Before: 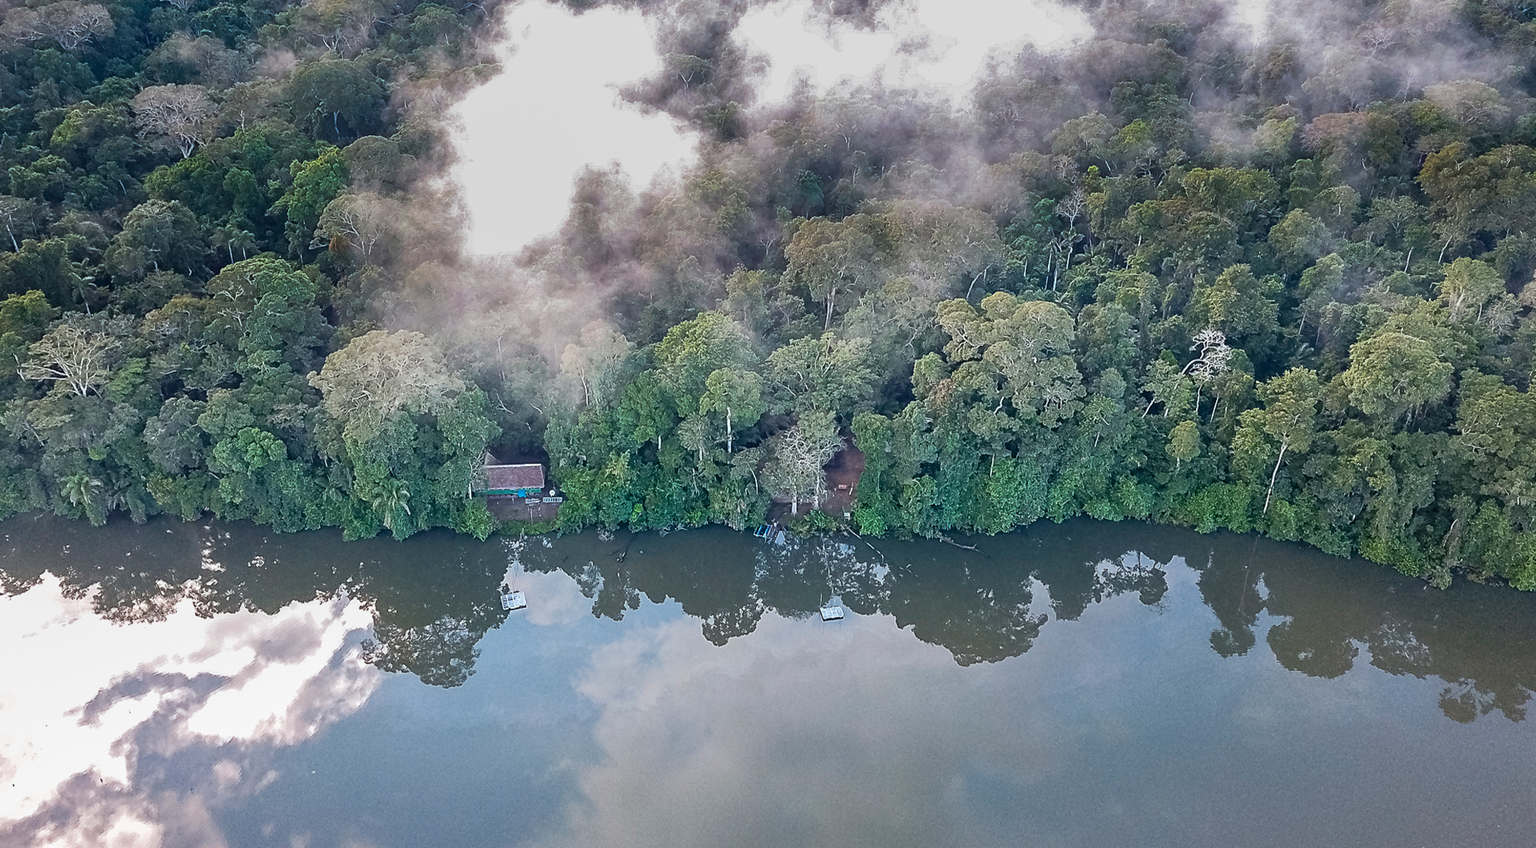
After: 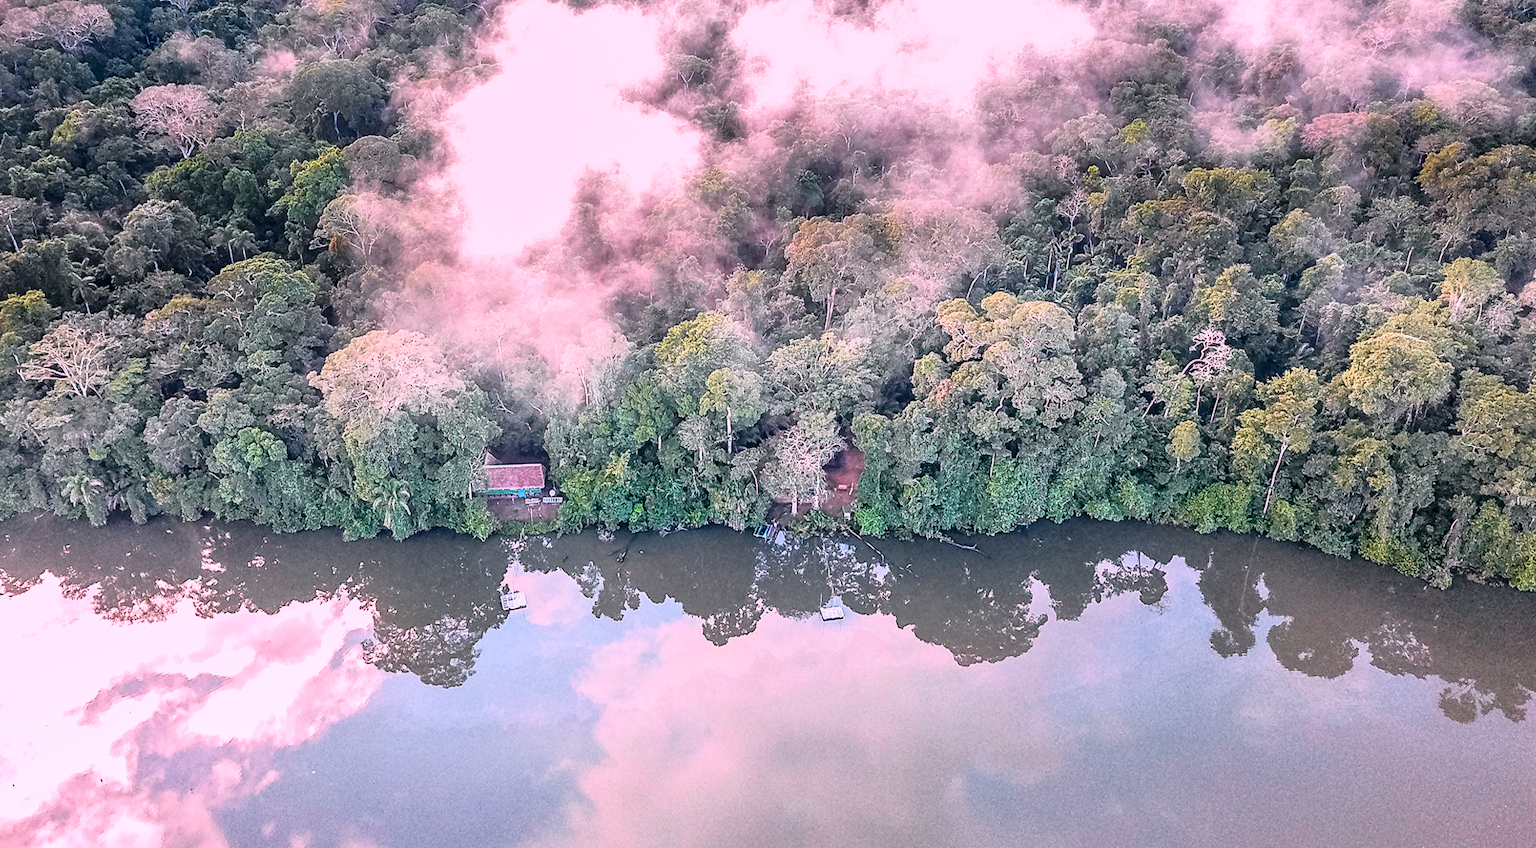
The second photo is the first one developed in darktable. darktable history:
exposure: exposure 0.191 EV, compensate highlight preservation false
local contrast: on, module defaults
tone curve: curves: ch0 [(0, 0.005) (0.103, 0.081) (0.196, 0.197) (0.391, 0.469) (0.491, 0.585) (0.638, 0.751) (0.822, 0.886) (0.997, 0.959)]; ch1 [(0, 0) (0.172, 0.123) (0.324, 0.253) (0.396, 0.388) (0.474, 0.479) (0.499, 0.498) (0.529, 0.528) (0.579, 0.614) (0.633, 0.677) (0.812, 0.856) (1, 1)]; ch2 [(0, 0) (0.411, 0.424) (0.459, 0.478) (0.5, 0.501) (0.517, 0.526) (0.553, 0.583) (0.609, 0.646) (0.708, 0.768) (0.839, 0.916) (1, 1)], color space Lab, independent channels, preserve colors none
white balance: red 1.188, blue 1.11
